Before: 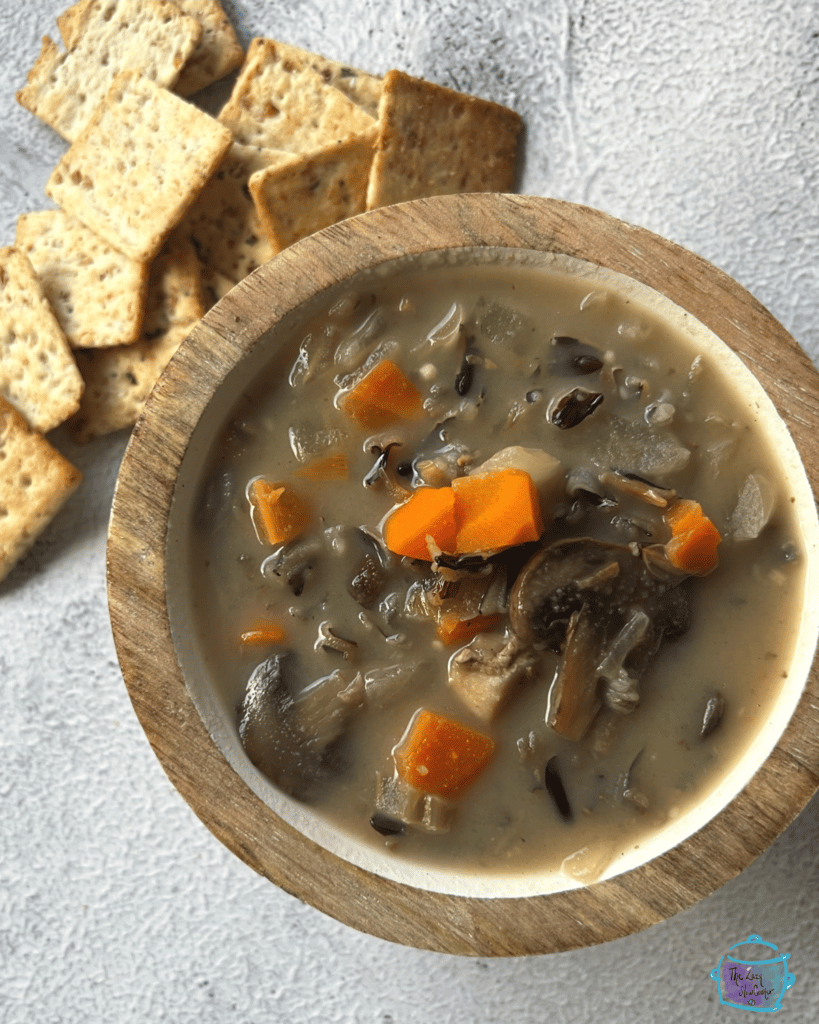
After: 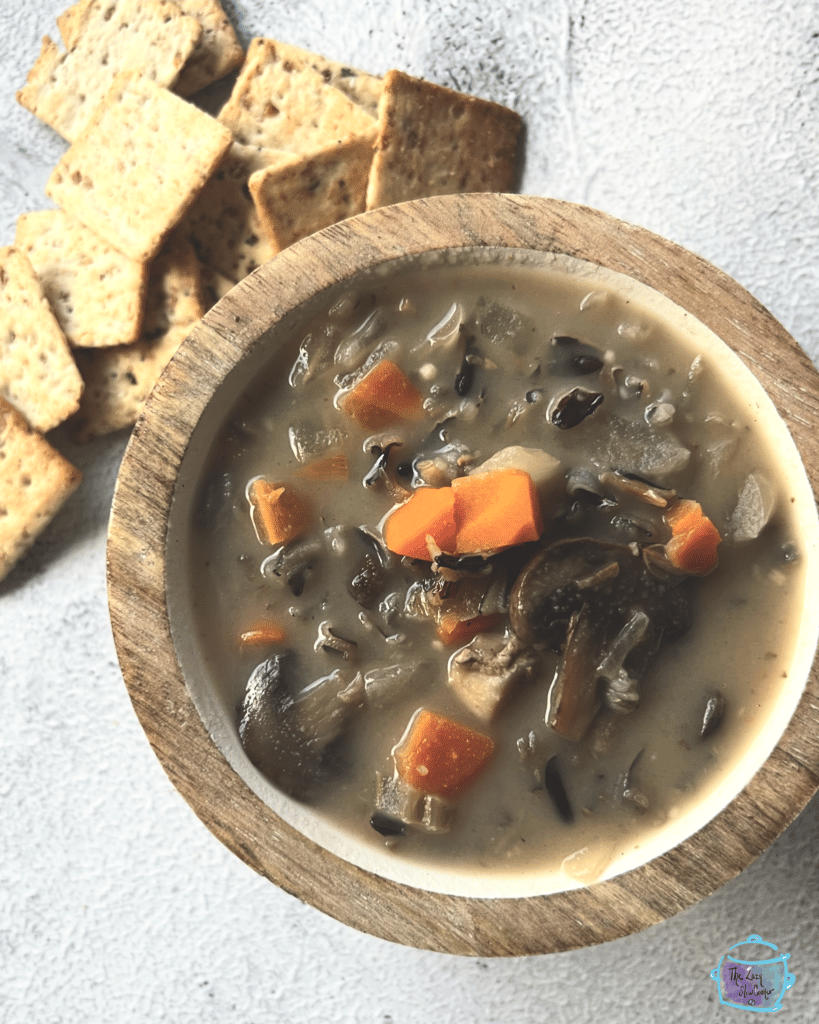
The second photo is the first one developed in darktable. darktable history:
exposure: black level correction -0.039, exposure 0.064 EV, compensate exposure bias true, compensate highlight preservation false
contrast brightness saturation: contrast 0.288
